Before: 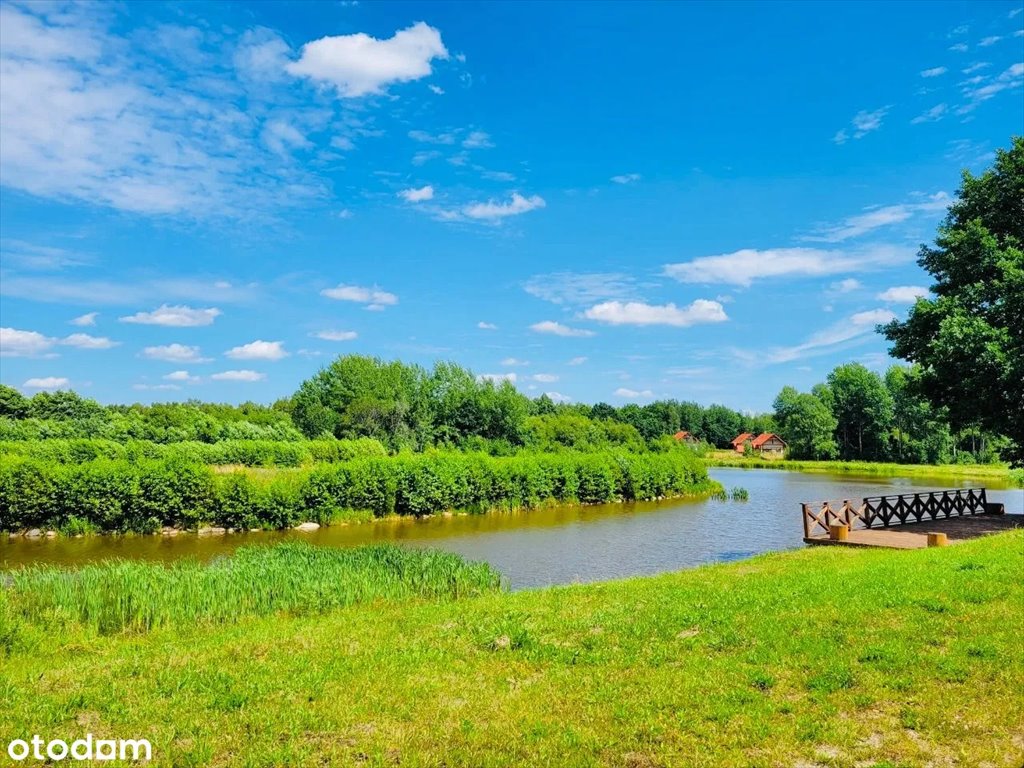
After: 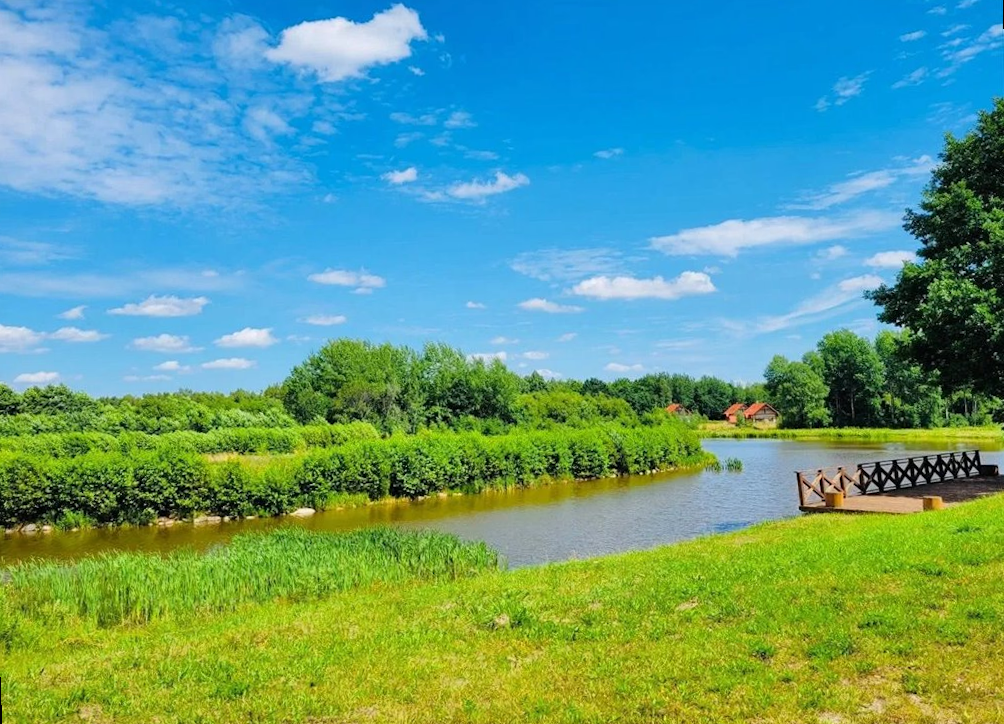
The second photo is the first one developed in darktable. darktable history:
exposure: compensate highlight preservation false
rotate and perspective: rotation -2°, crop left 0.022, crop right 0.978, crop top 0.049, crop bottom 0.951
